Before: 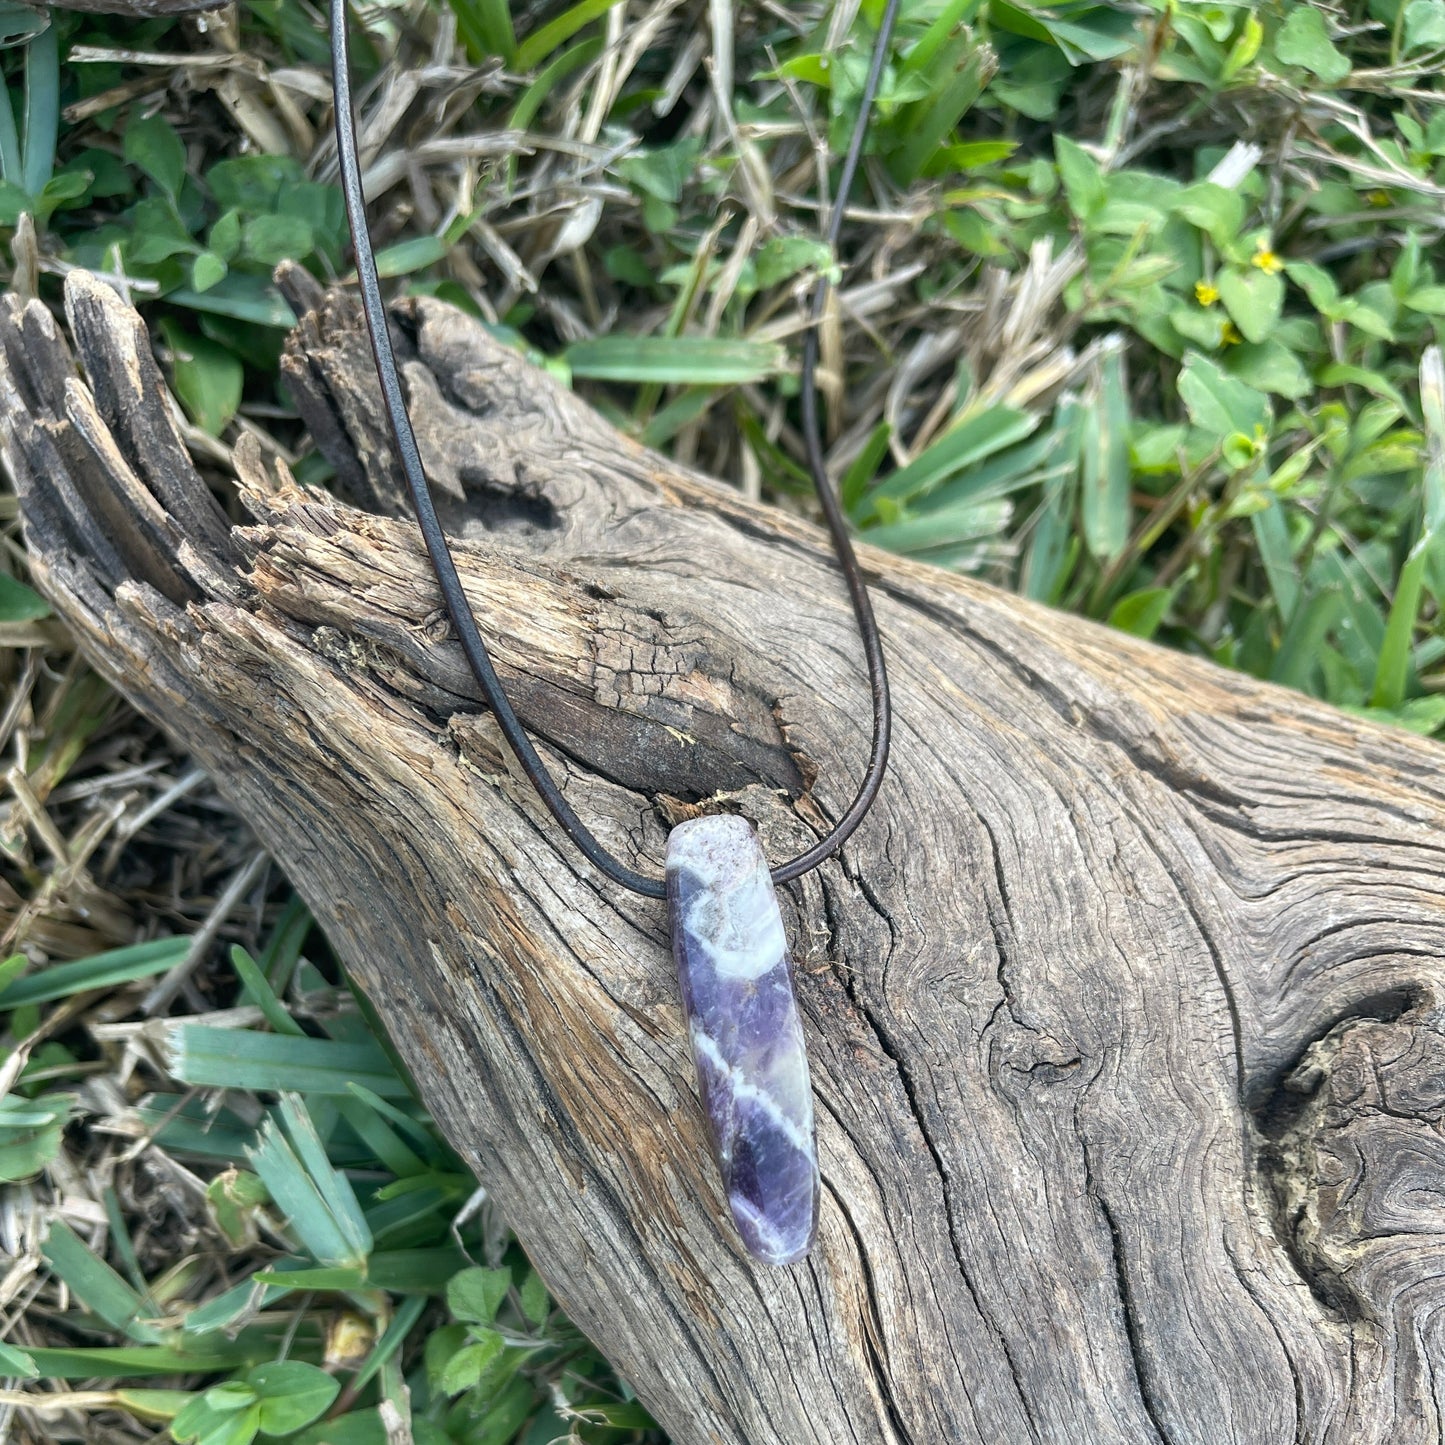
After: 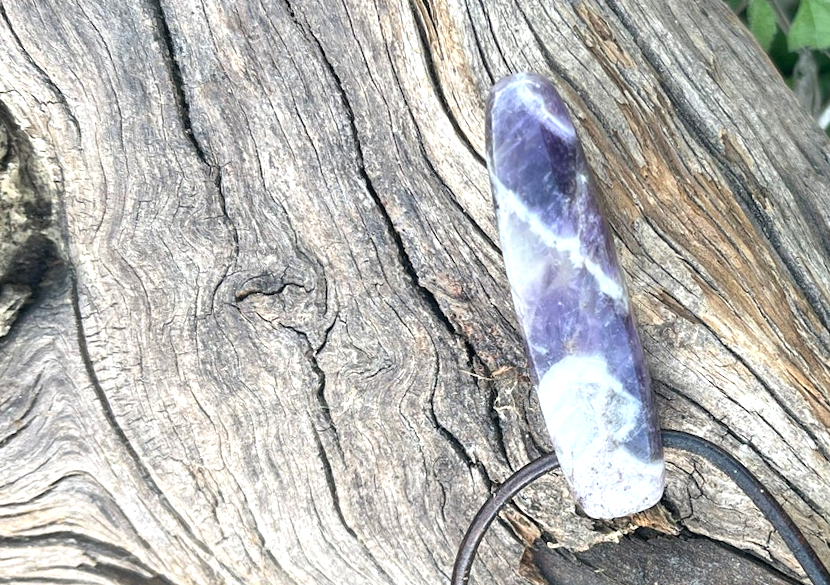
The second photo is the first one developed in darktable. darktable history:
orientation "rotate by 180 degrees": orientation rotate 180°
rotate and perspective: rotation -4.25°, automatic cropping off
exposure: exposure 0.507 EV
crop: left 10.121%, top 10.631%, right 36.218%, bottom 51.526%
